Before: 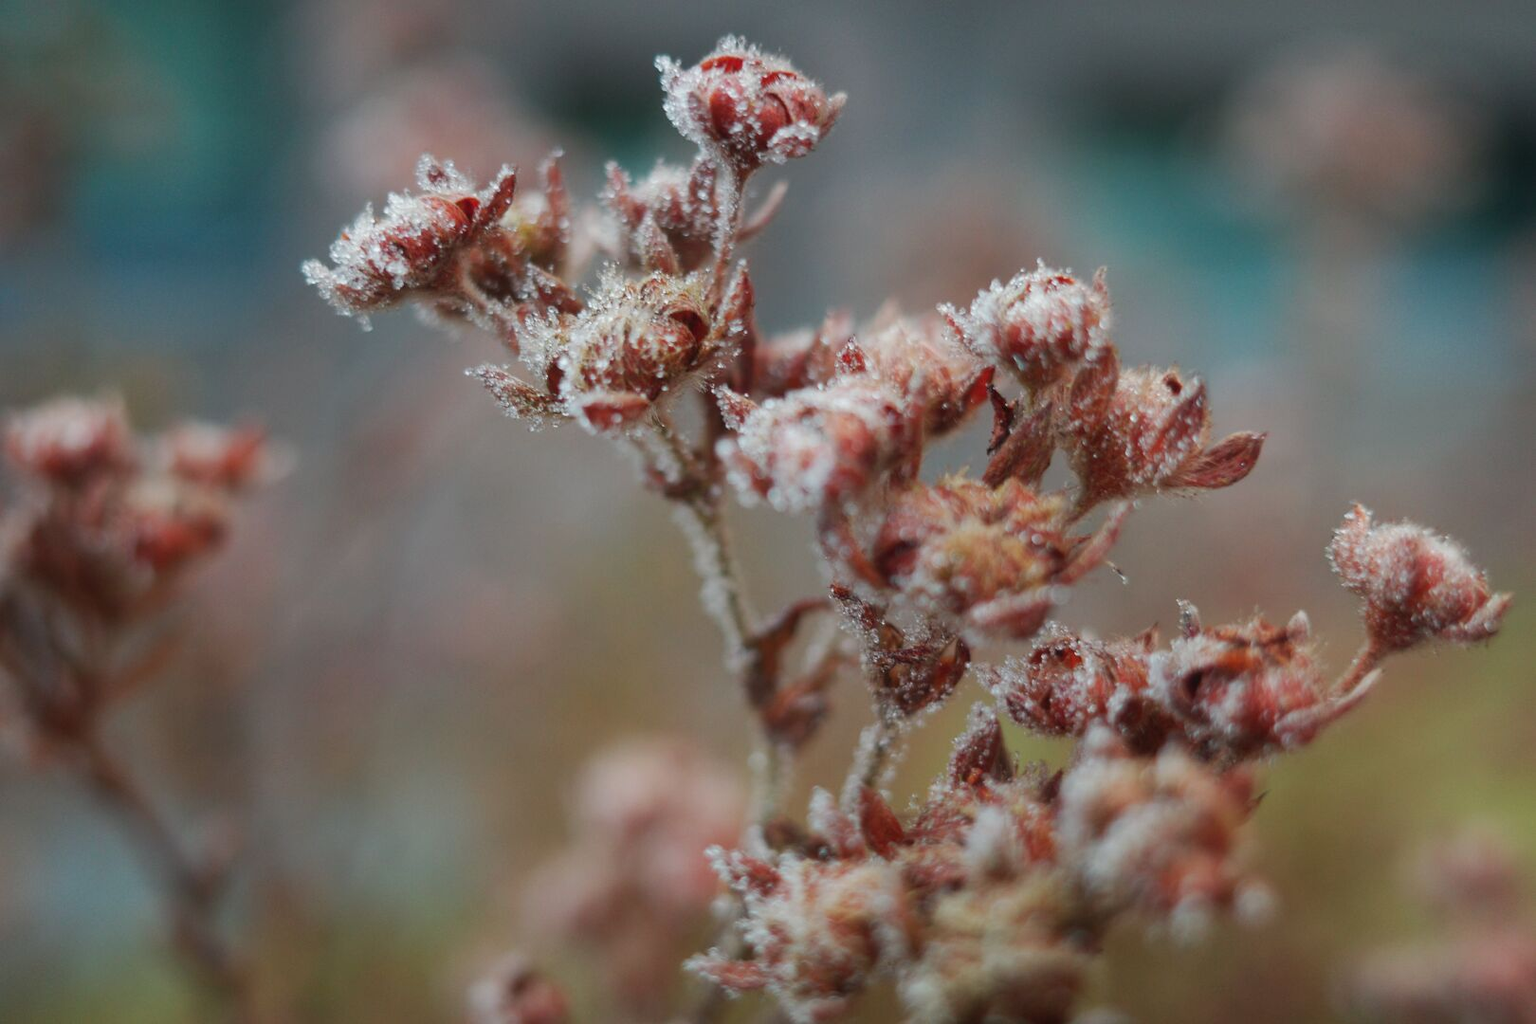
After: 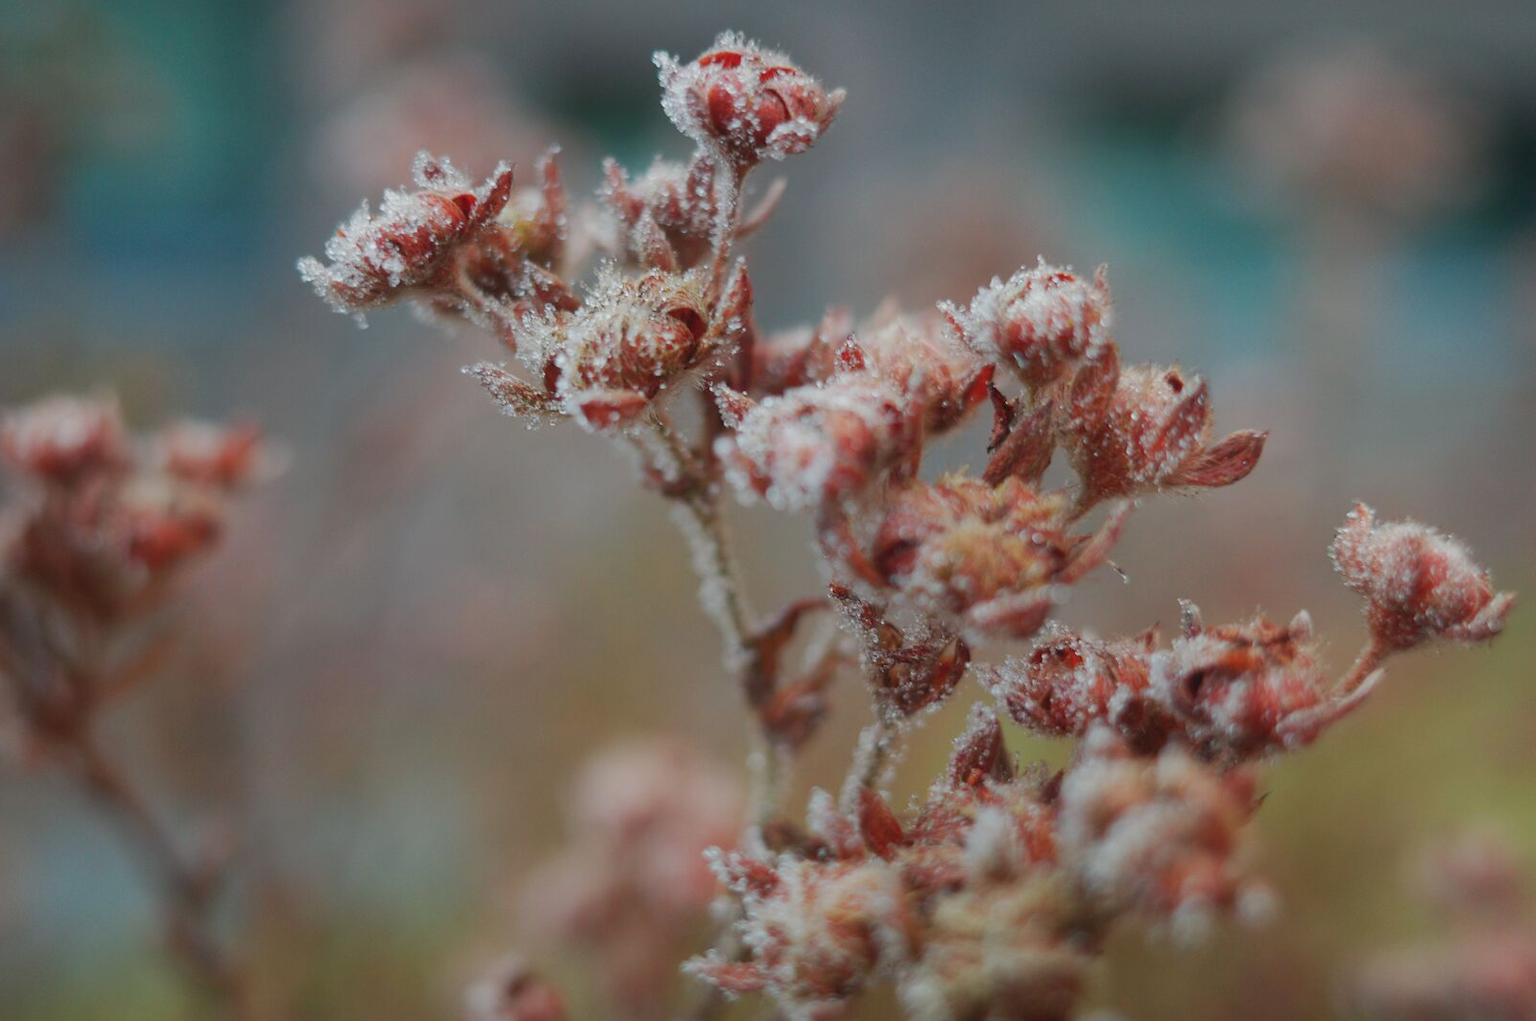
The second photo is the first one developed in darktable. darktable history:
color balance rgb: perceptual saturation grading › global saturation -0.31%, global vibrance -8%, contrast -13%, saturation formula JzAzBz (2021)
crop: left 0.434%, top 0.485%, right 0.244%, bottom 0.386%
